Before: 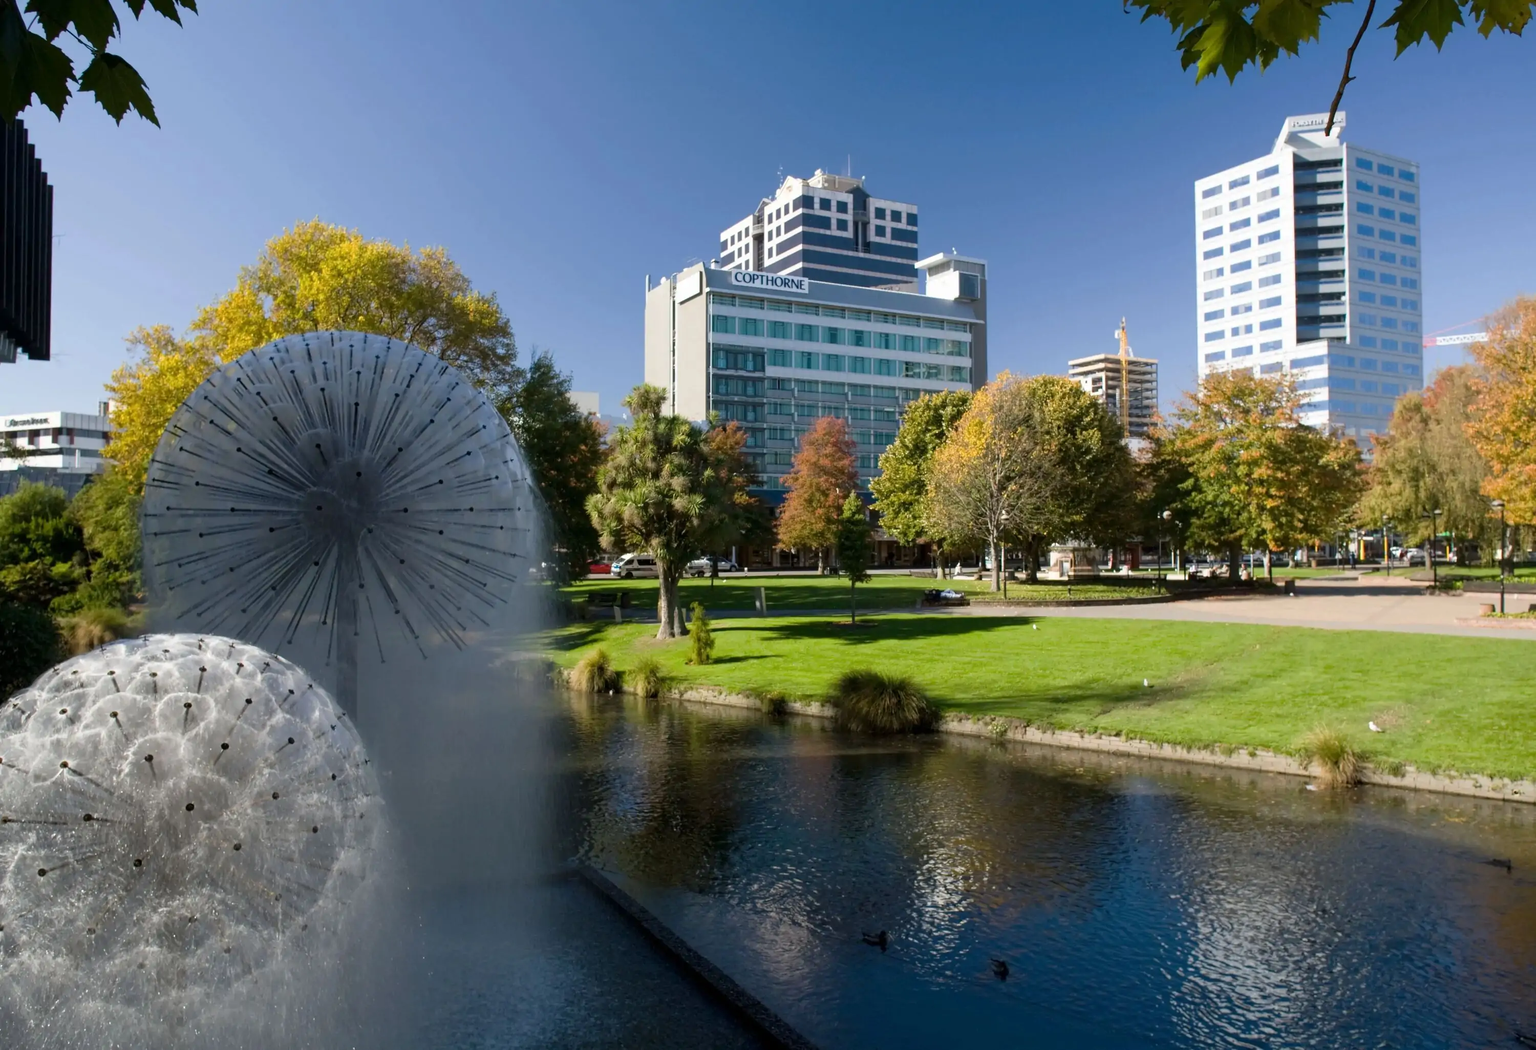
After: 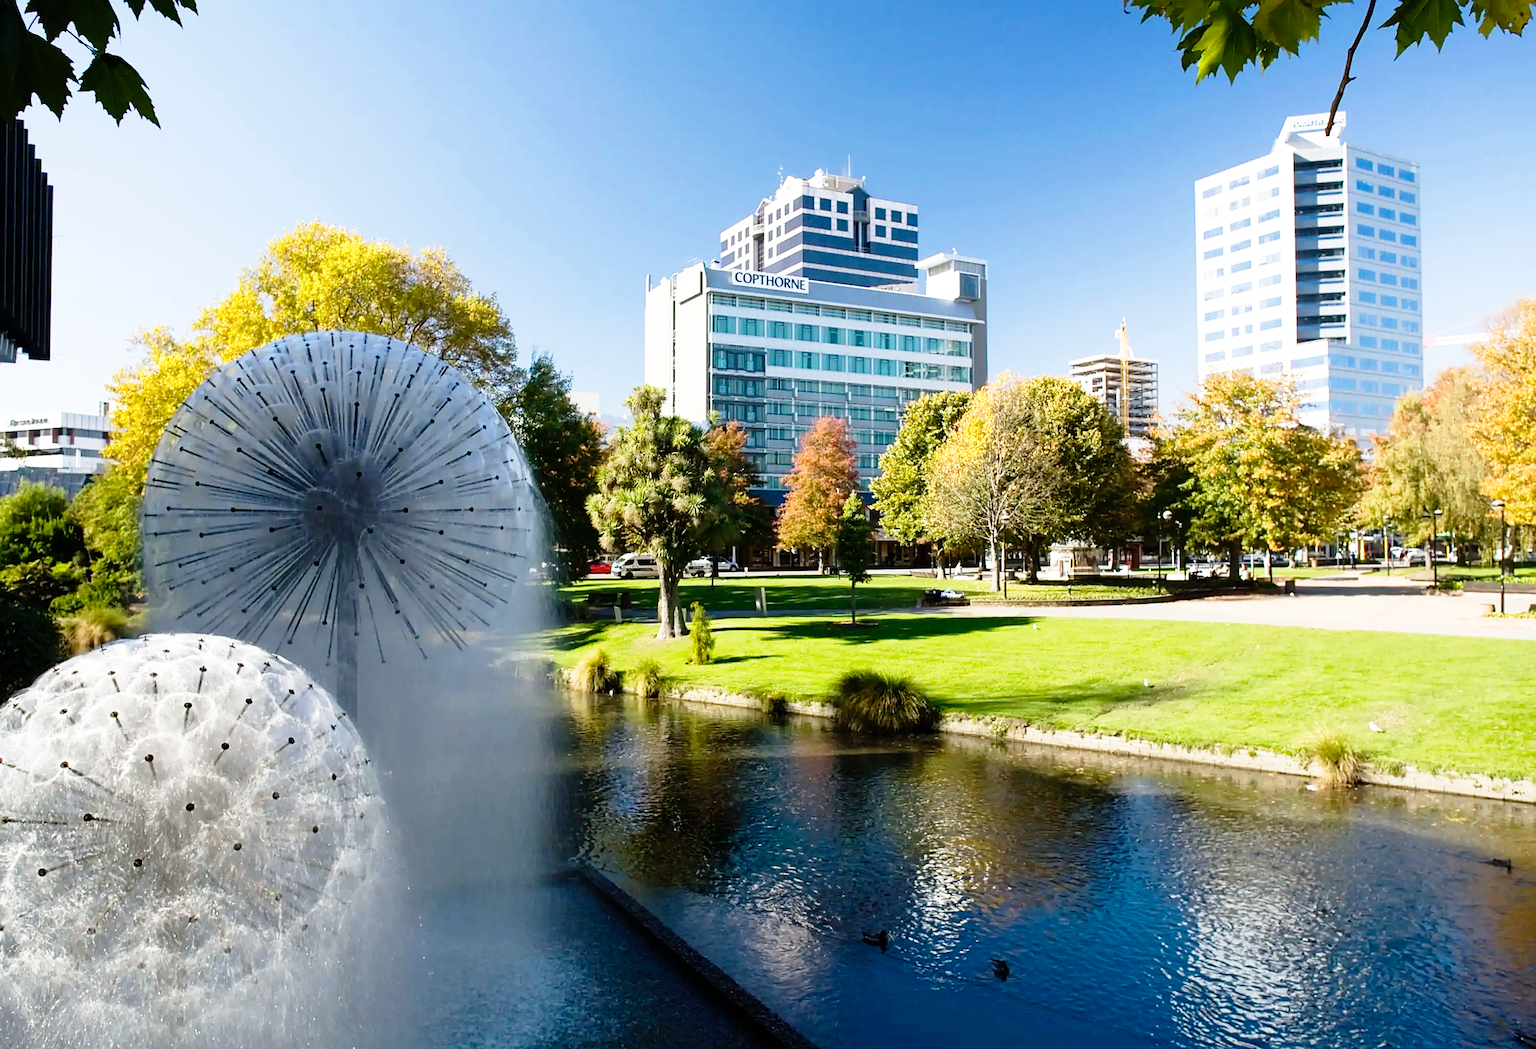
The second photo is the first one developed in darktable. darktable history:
base curve: curves: ch0 [(0, 0) (0.012, 0.01) (0.073, 0.168) (0.31, 0.711) (0.645, 0.957) (1, 1)], preserve colors none
sharpen: amount 0.575
tone equalizer: on, module defaults
